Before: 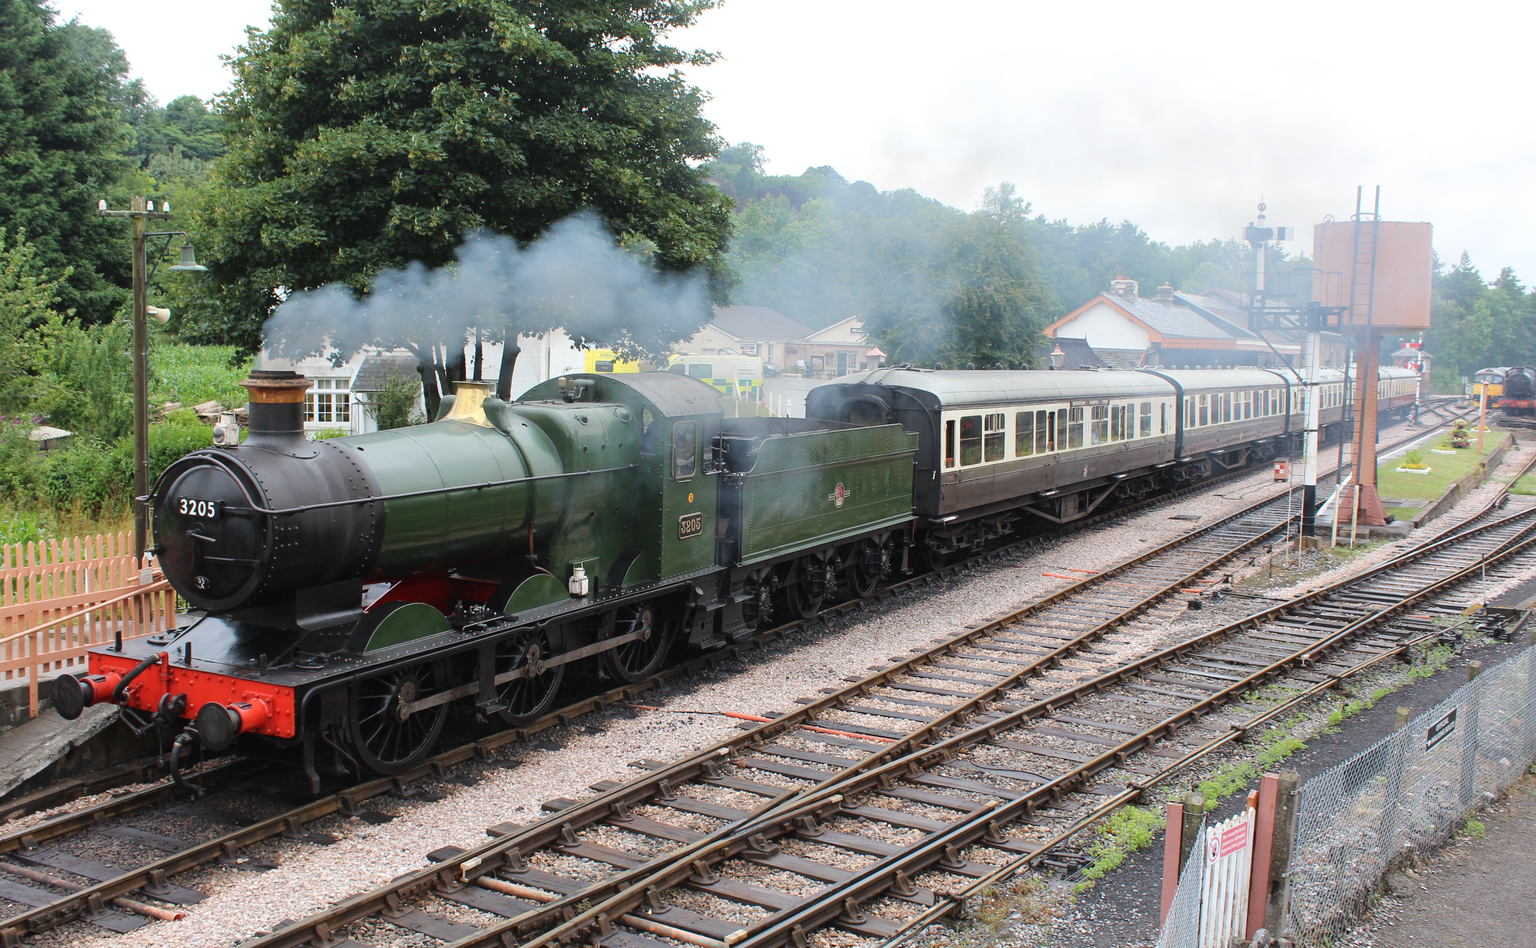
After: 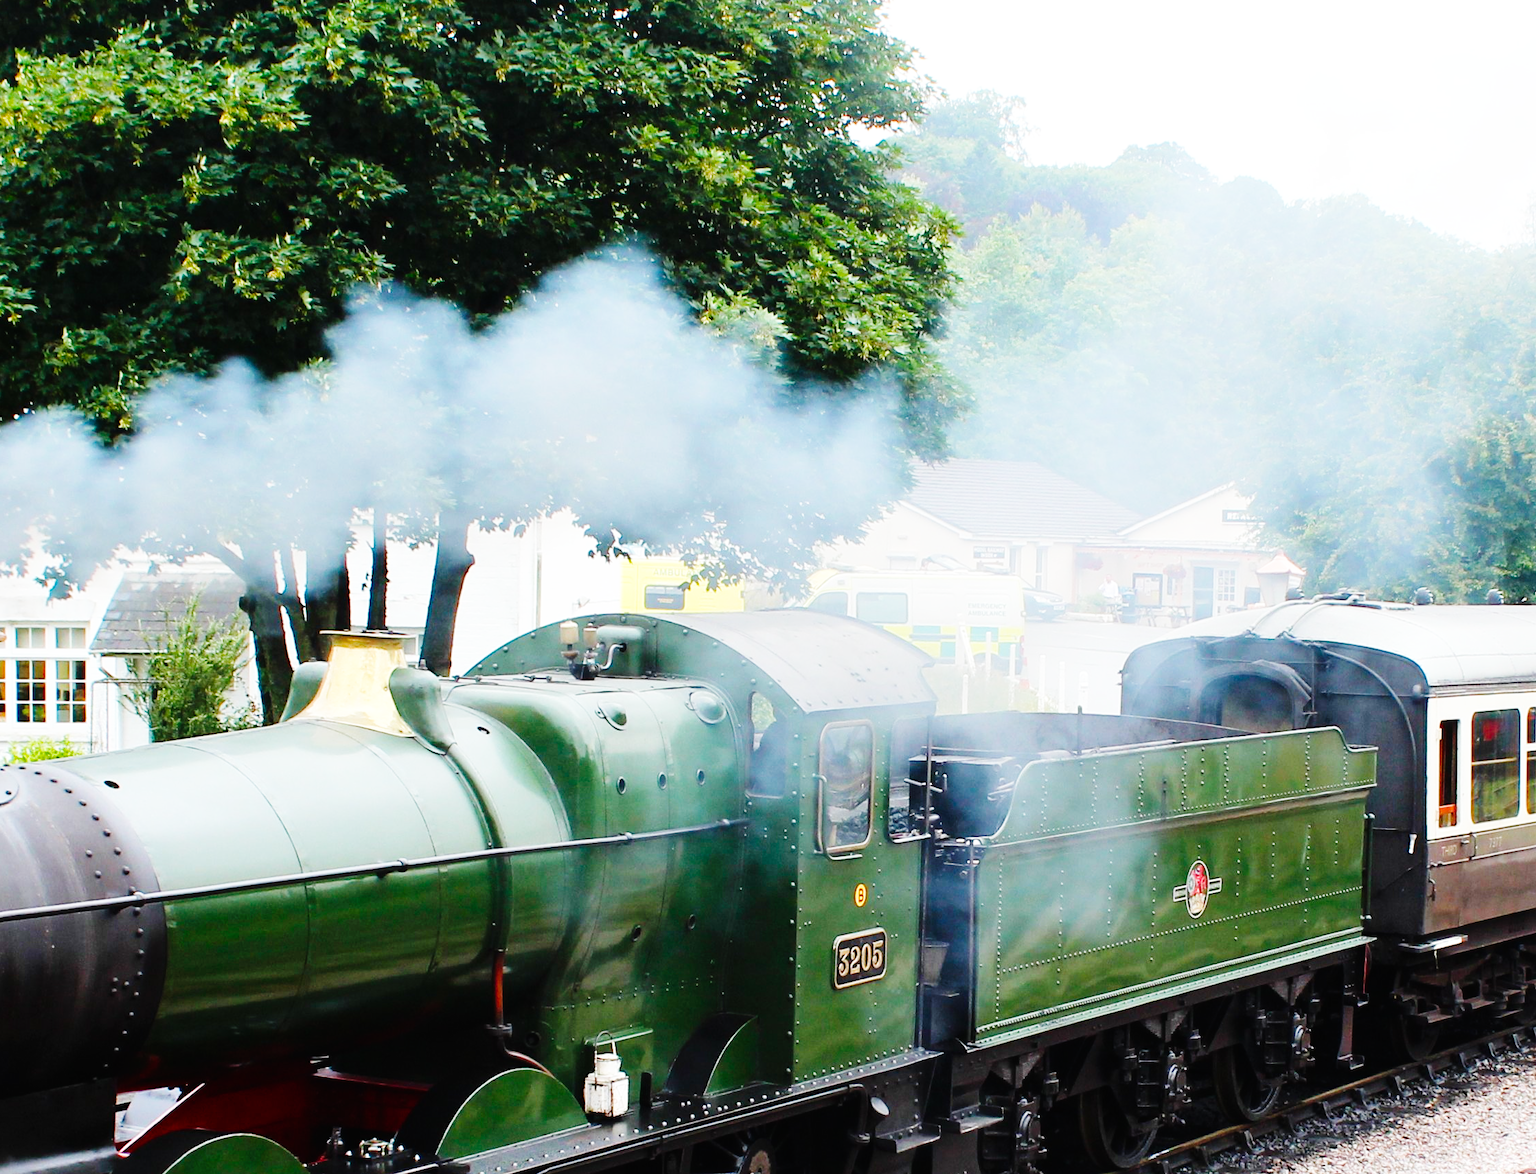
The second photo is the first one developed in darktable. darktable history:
color balance rgb: perceptual saturation grading › global saturation 0.087%, perceptual saturation grading › highlights -9.207%, perceptual saturation grading › mid-tones 18.676%, perceptual saturation grading › shadows 28.451%, global vibrance 20%
base curve: curves: ch0 [(0, 0) (0, 0) (0.002, 0.001) (0.008, 0.003) (0.019, 0.011) (0.037, 0.037) (0.064, 0.11) (0.102, 0.232) (0.152, 0.379) (0.216, 0.524) (0.296, 0.665) (0.394, 0.789) (0.512, 0.881) (0.651, 0.945) (0.813, 0.986) (1, 1)], preserve colors none
crop: left 20.288%, top 10.894%, right 35.6%, bottom 34.481%
shadows and highlights: radius 335.69, shadows 63.83, highlights 5.38, compress 87.28%, highlights color adjustment 0.269%, soften with gaussian
